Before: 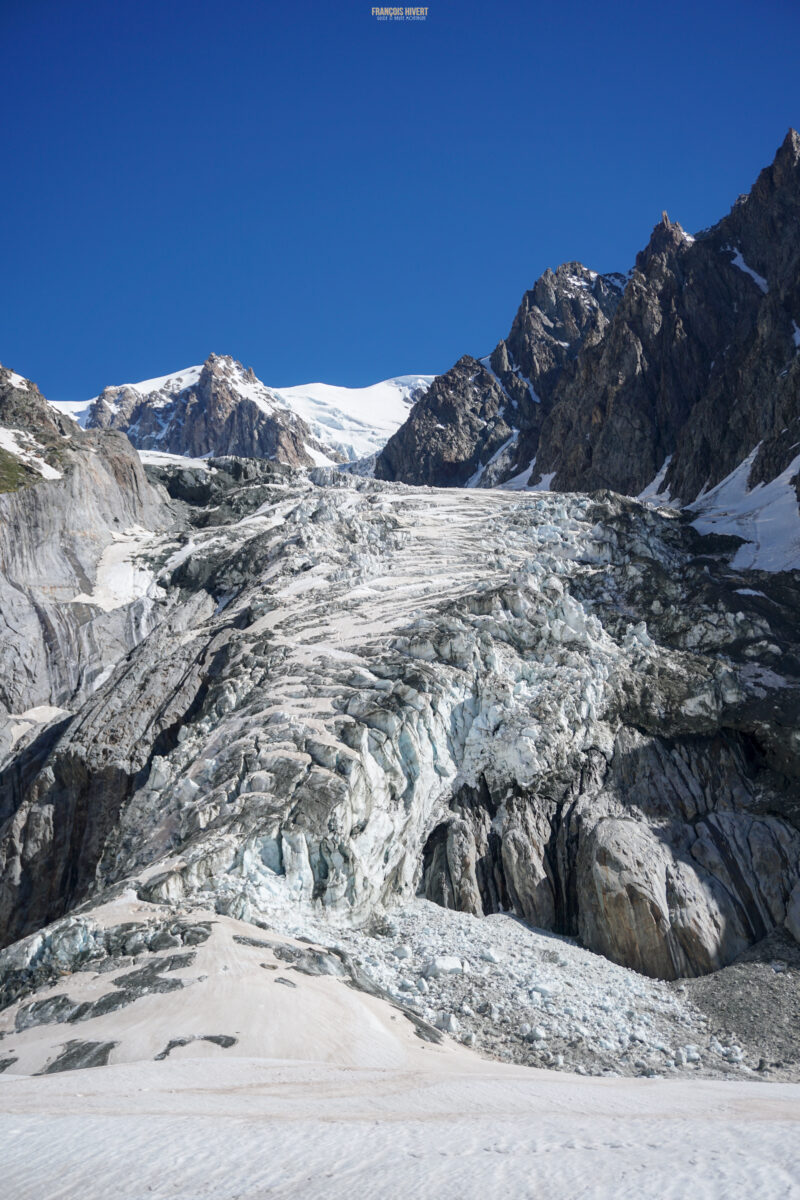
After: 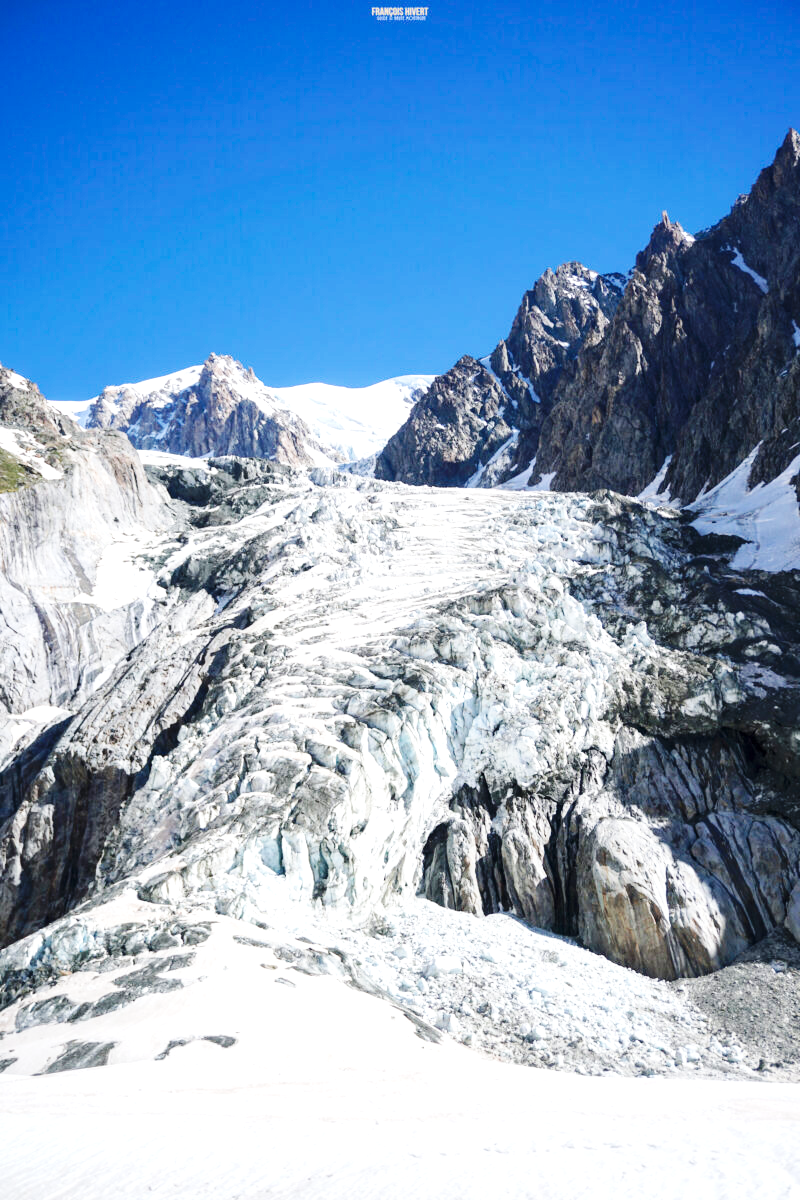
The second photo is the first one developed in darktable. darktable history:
base curve: curves: ch0 [(0, 0) (0.032, 0.025) (0.121, 0.166) (0.206, 0.329) (0.605, 0.79) (1, 1)], preserve colors none
exposure: exposure 0.74 EV, compensate highlight preservation false
